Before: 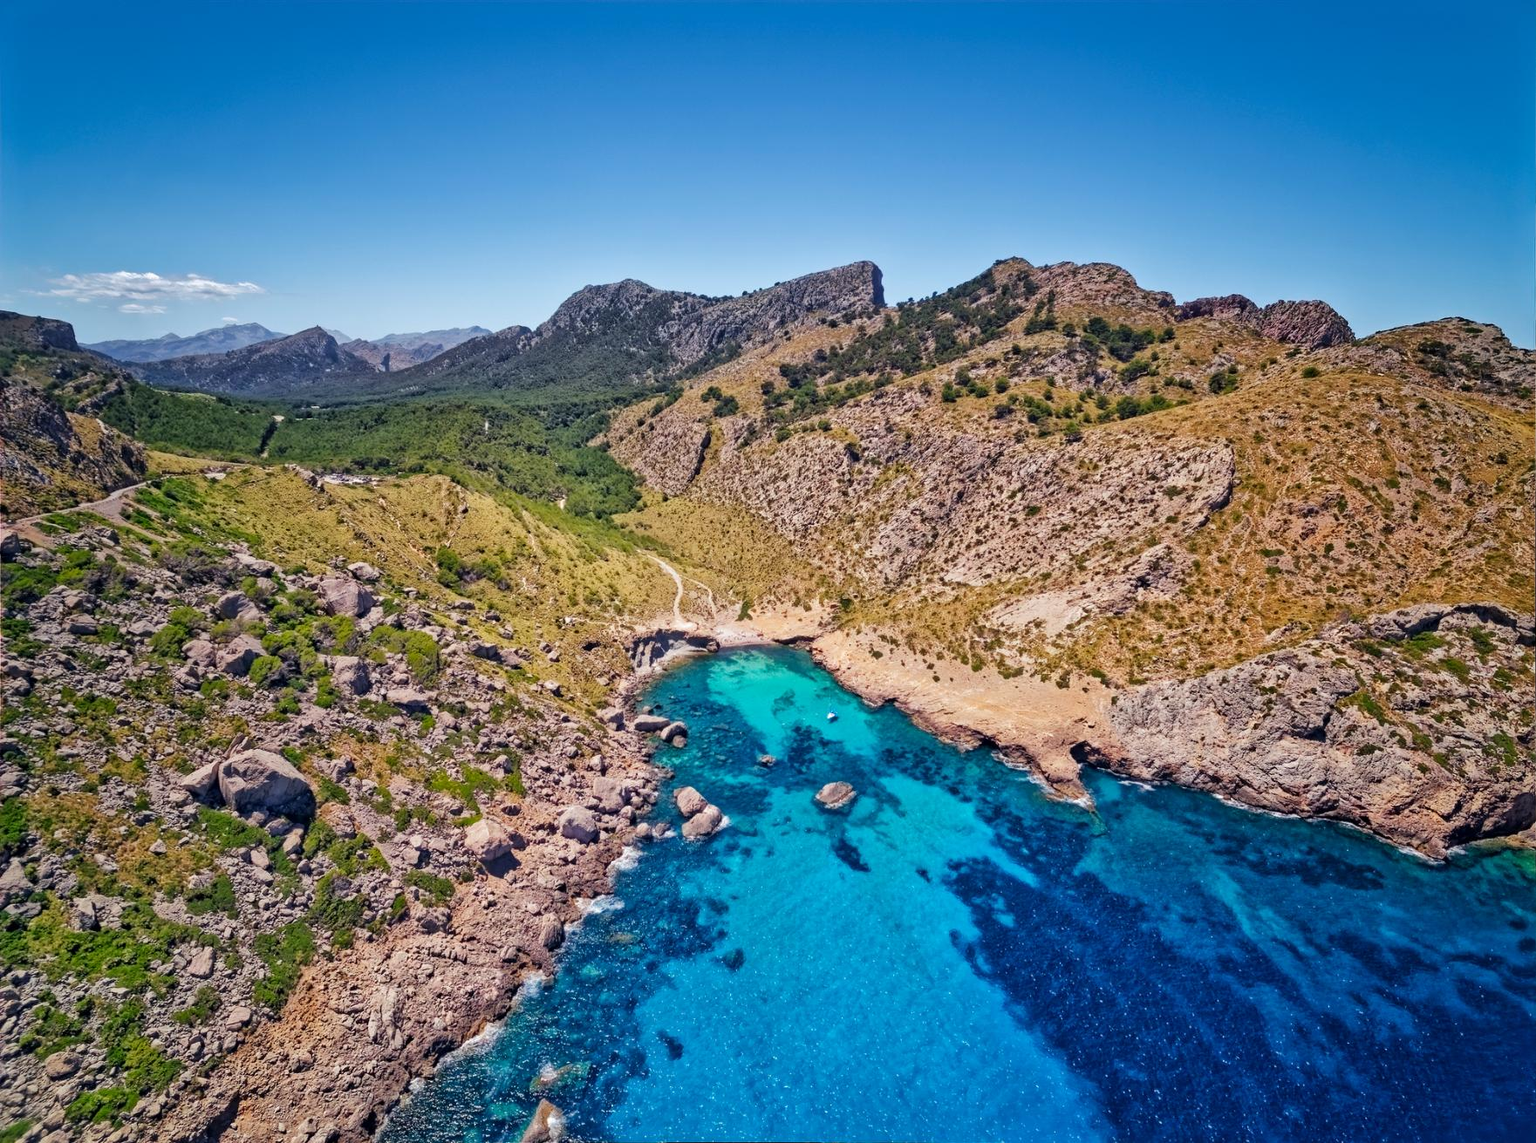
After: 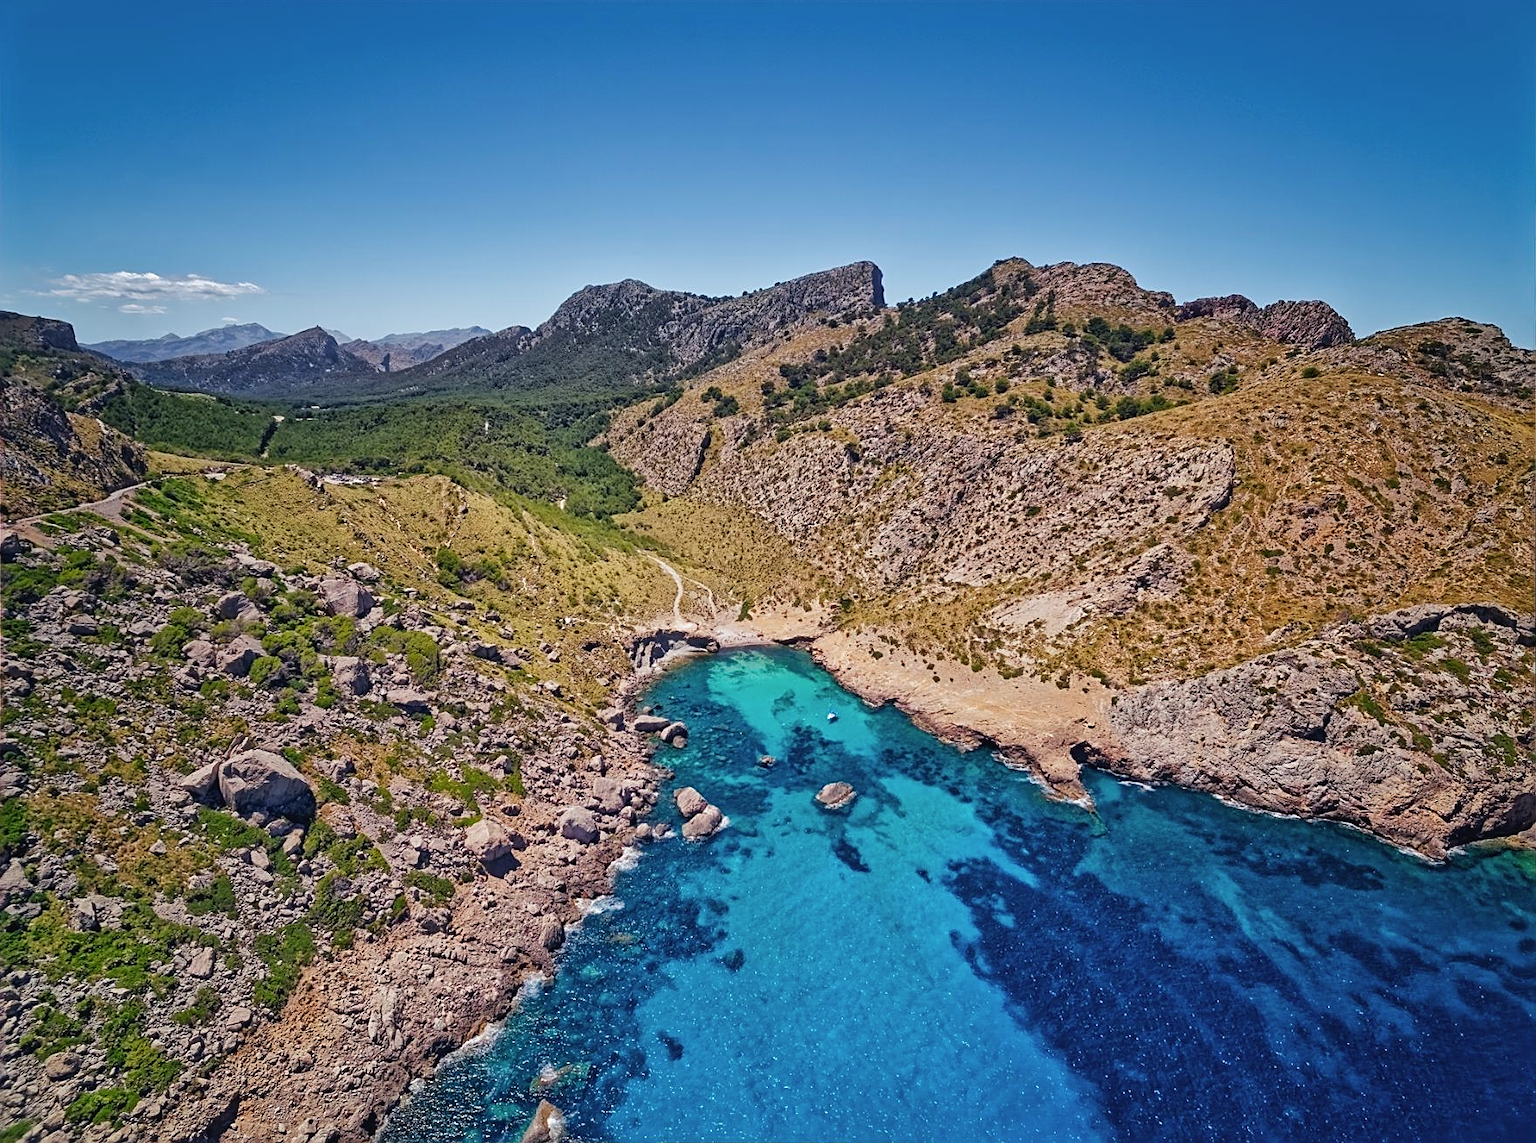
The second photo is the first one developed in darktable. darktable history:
sharpen: on, module defaults
contrast brightness saturation: contrast -0.075, brightness -0.04, saturation -0.106
